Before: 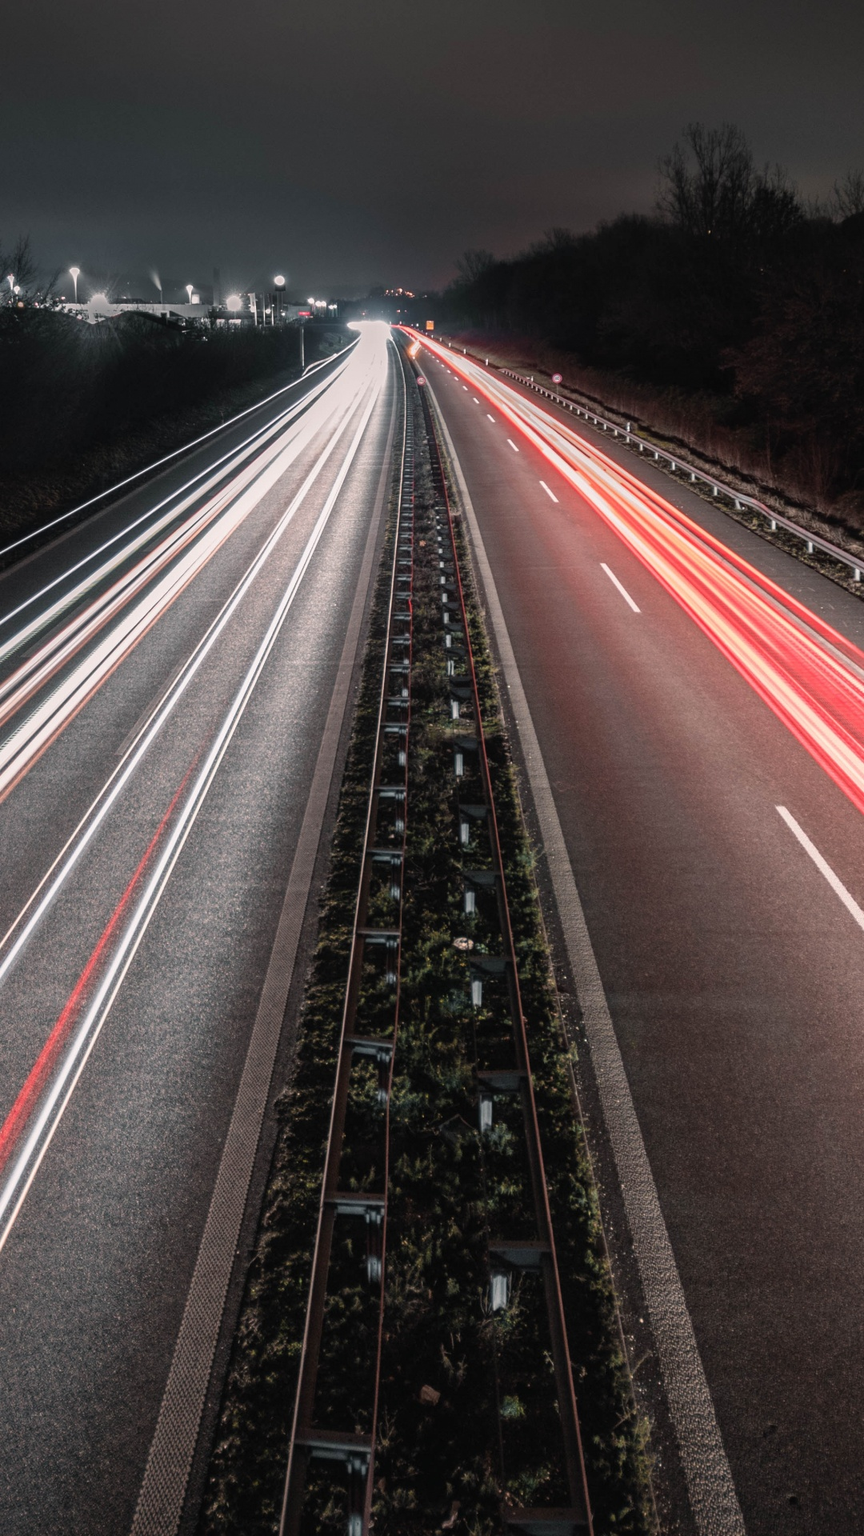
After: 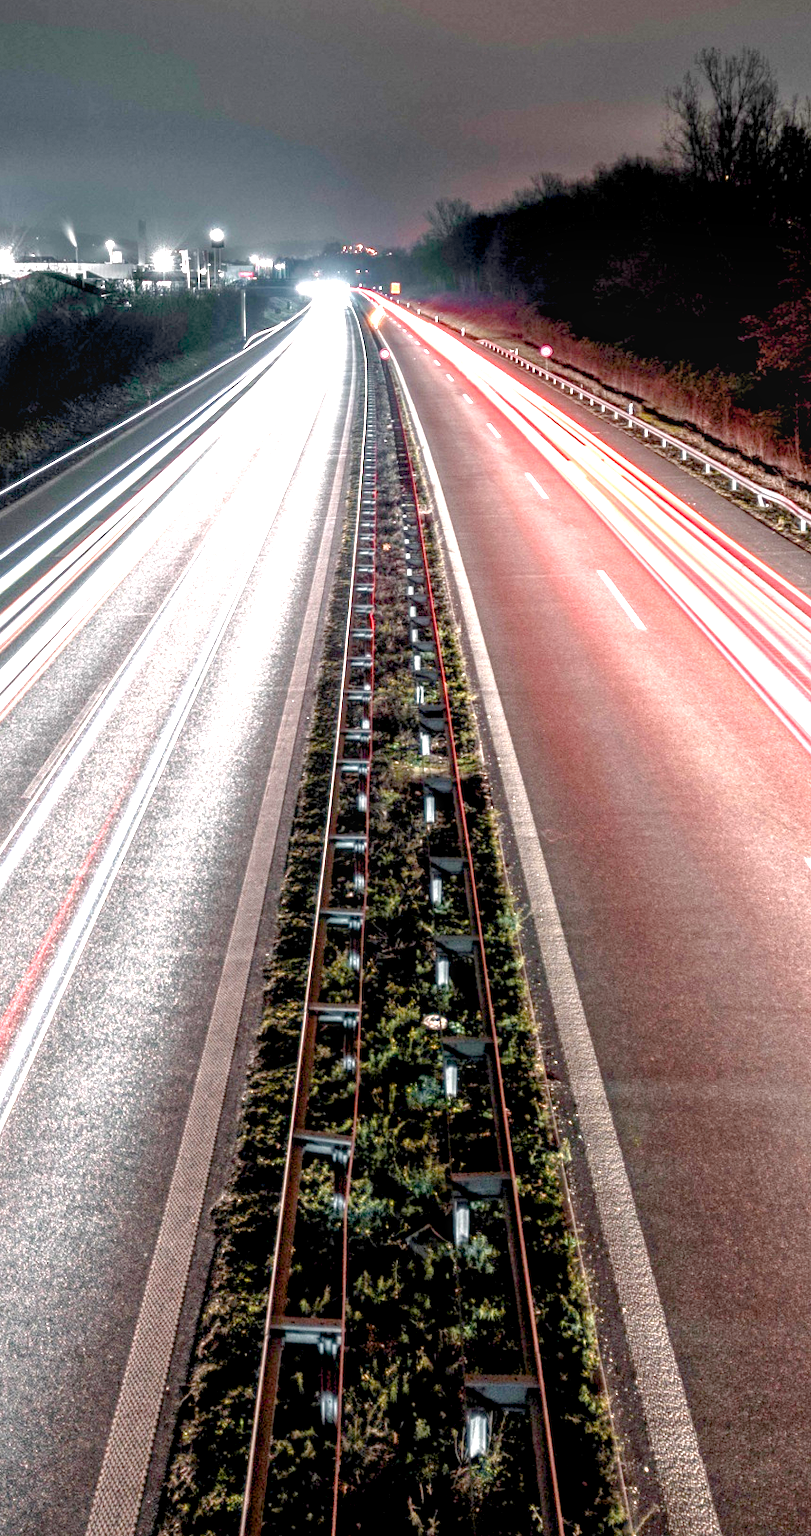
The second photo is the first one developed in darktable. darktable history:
crop: left 11.225%, top 5.381%, right 9.565%, bottom 10.314%
local contrast: on, module defaults
tone equalizer: -8 EV 0.25 EV, -7 EV 0.417 EV, -6 EV 0.417 EV, -5 EV 0.25 EV, -3 EV -0.25 EV, -2 EV -0.417 EV, -1 EV -0.417 EV, +0 EV -0.25 EV, edges refinement/feathering 500, mask exposure compensation -1.57 EV, preserve details guided filter
exposure: black level correction 0.005, exposure 2.084 EV, compensate highlight preservation false
color balance rgb: perceptual saturation grading › global saturation 20%, perceptual saturation grading › highlights -25%, perceptual saturation grading › shadows 50%
